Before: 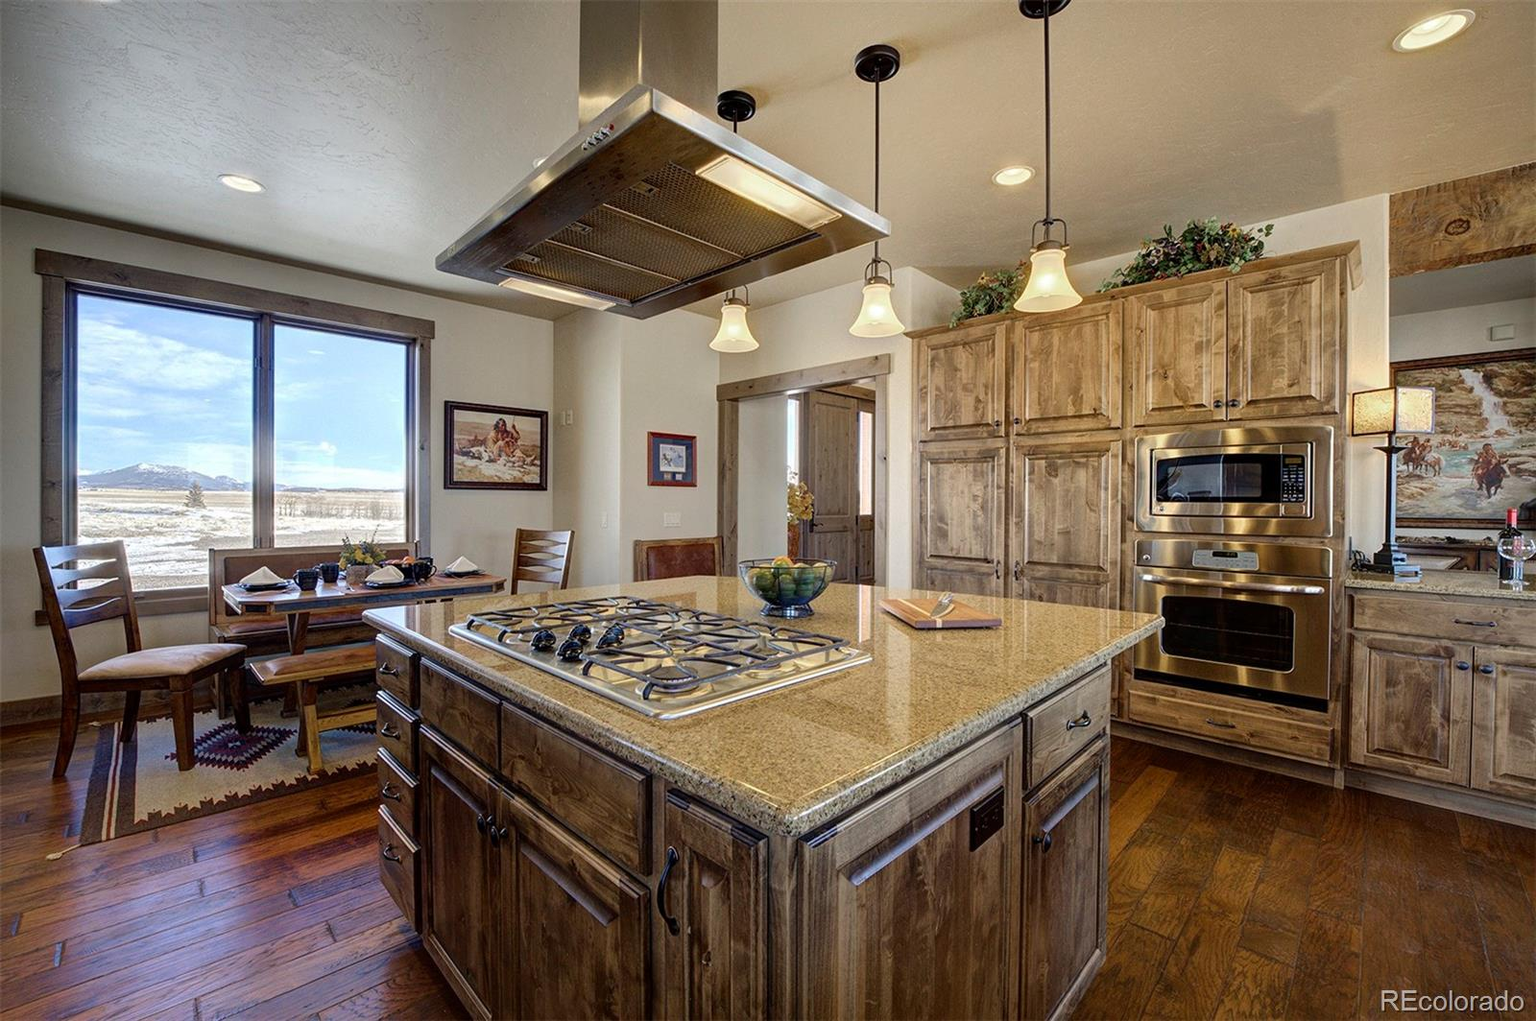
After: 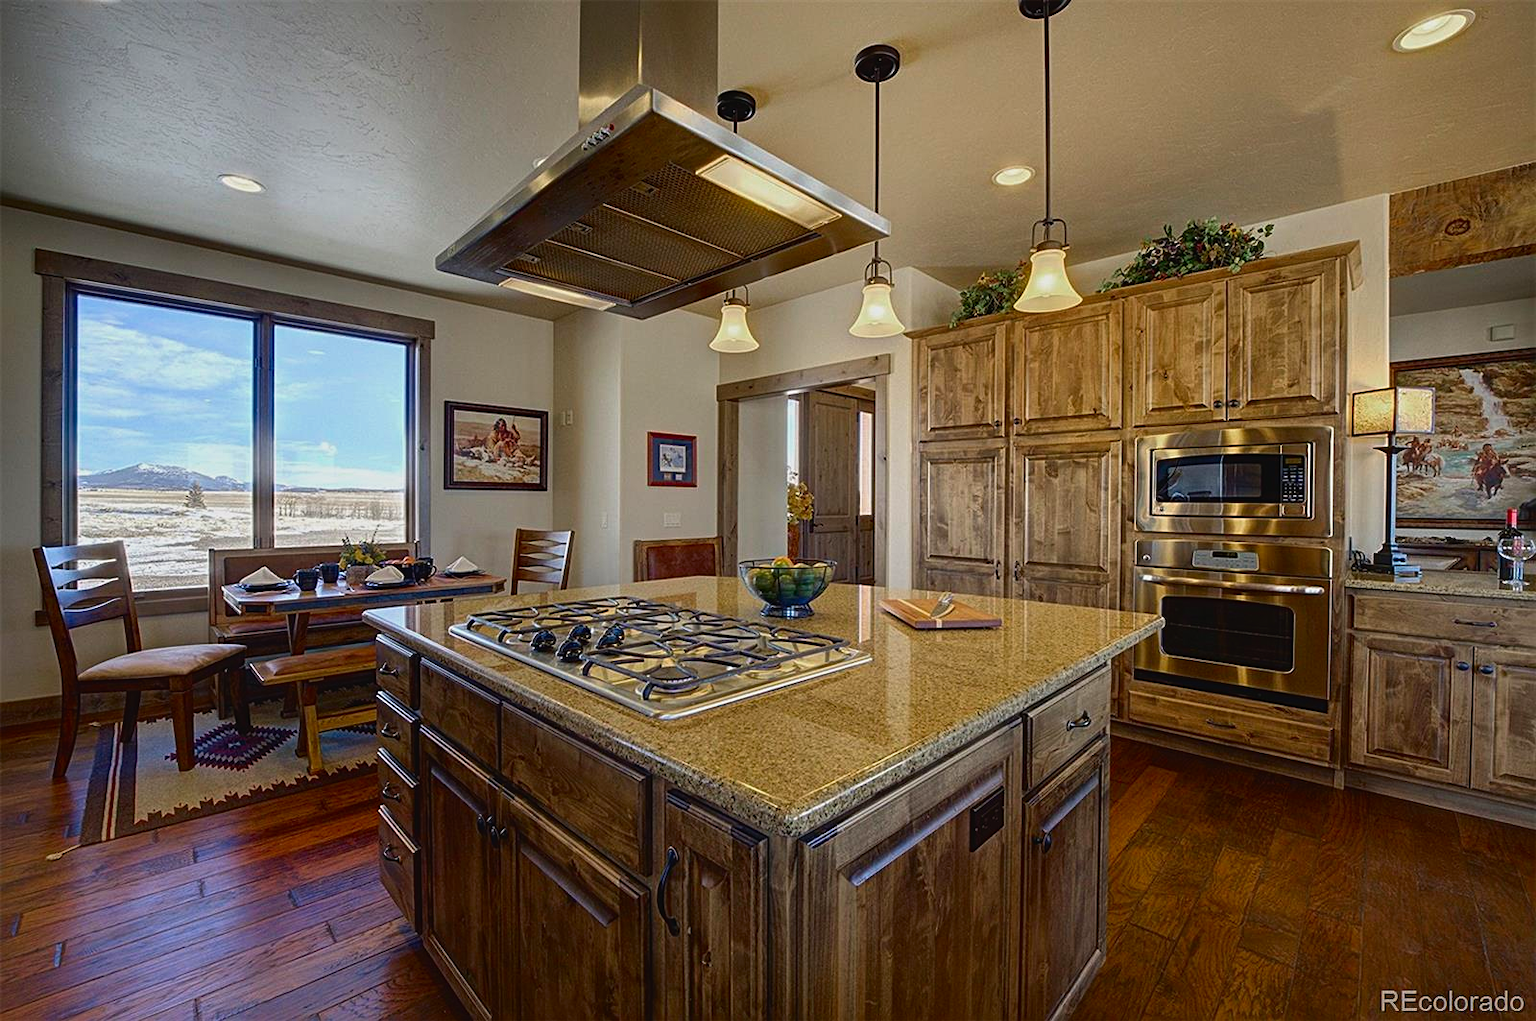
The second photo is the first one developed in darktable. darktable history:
sharpen: radius 2.167, amount 0.381, threshold 0
contrast brightness saturation: contrast 0.07, brightness -0.14, saturation 0.11
lowpass: radius 0.1, contrast 0.85, saturation 1.1, unbound 0
